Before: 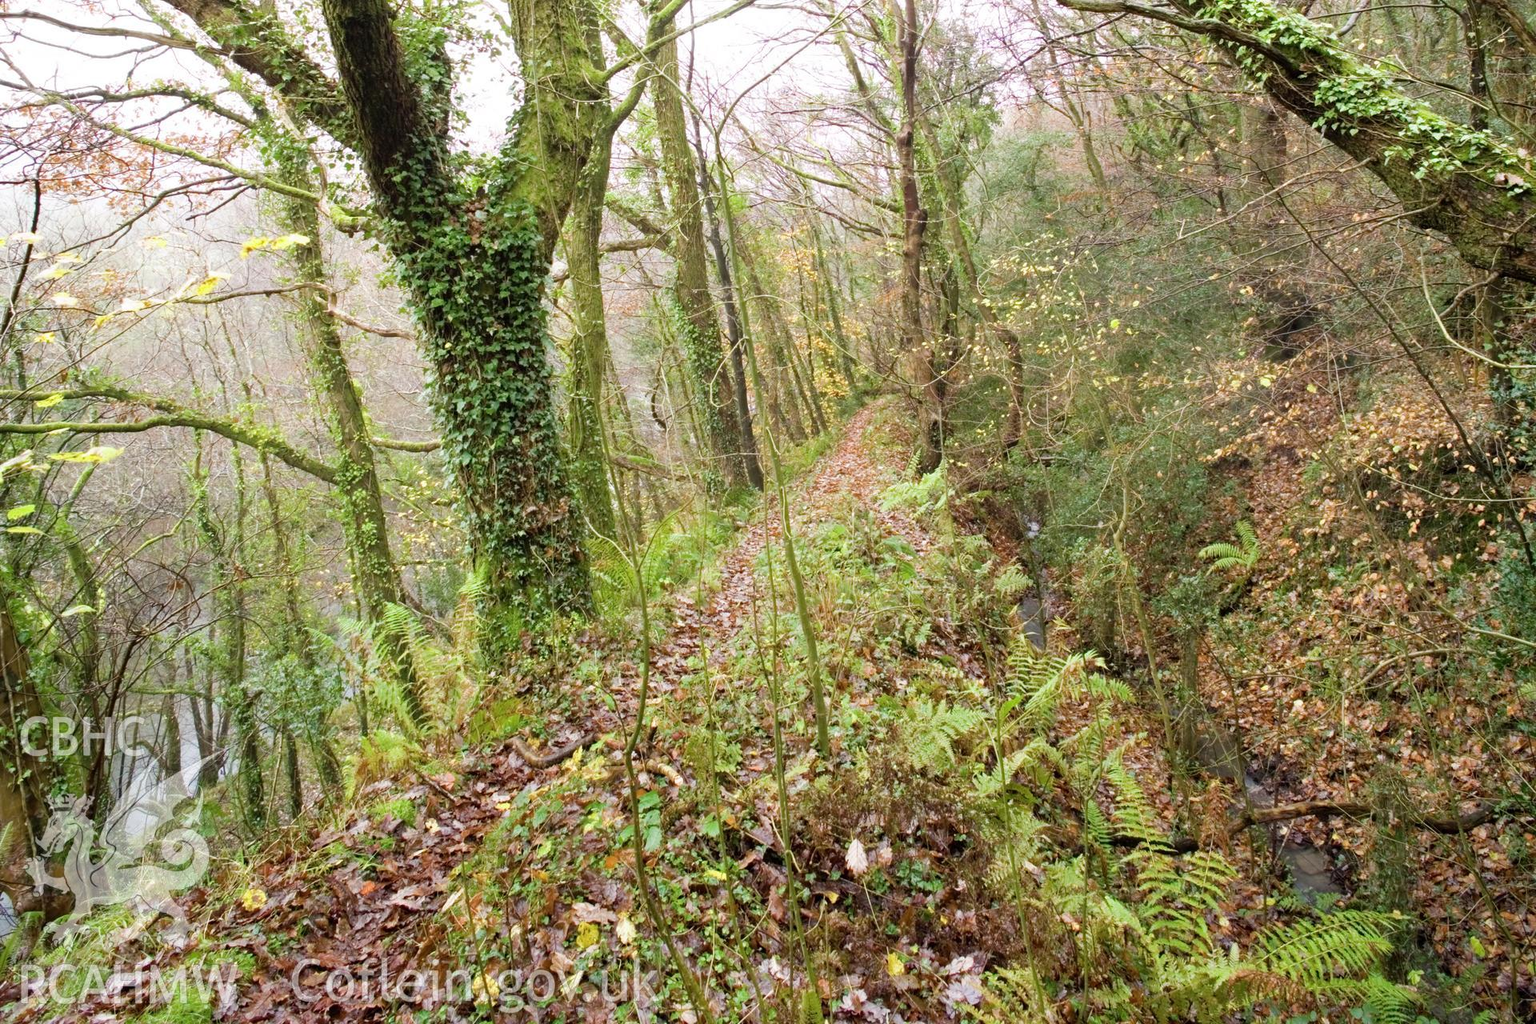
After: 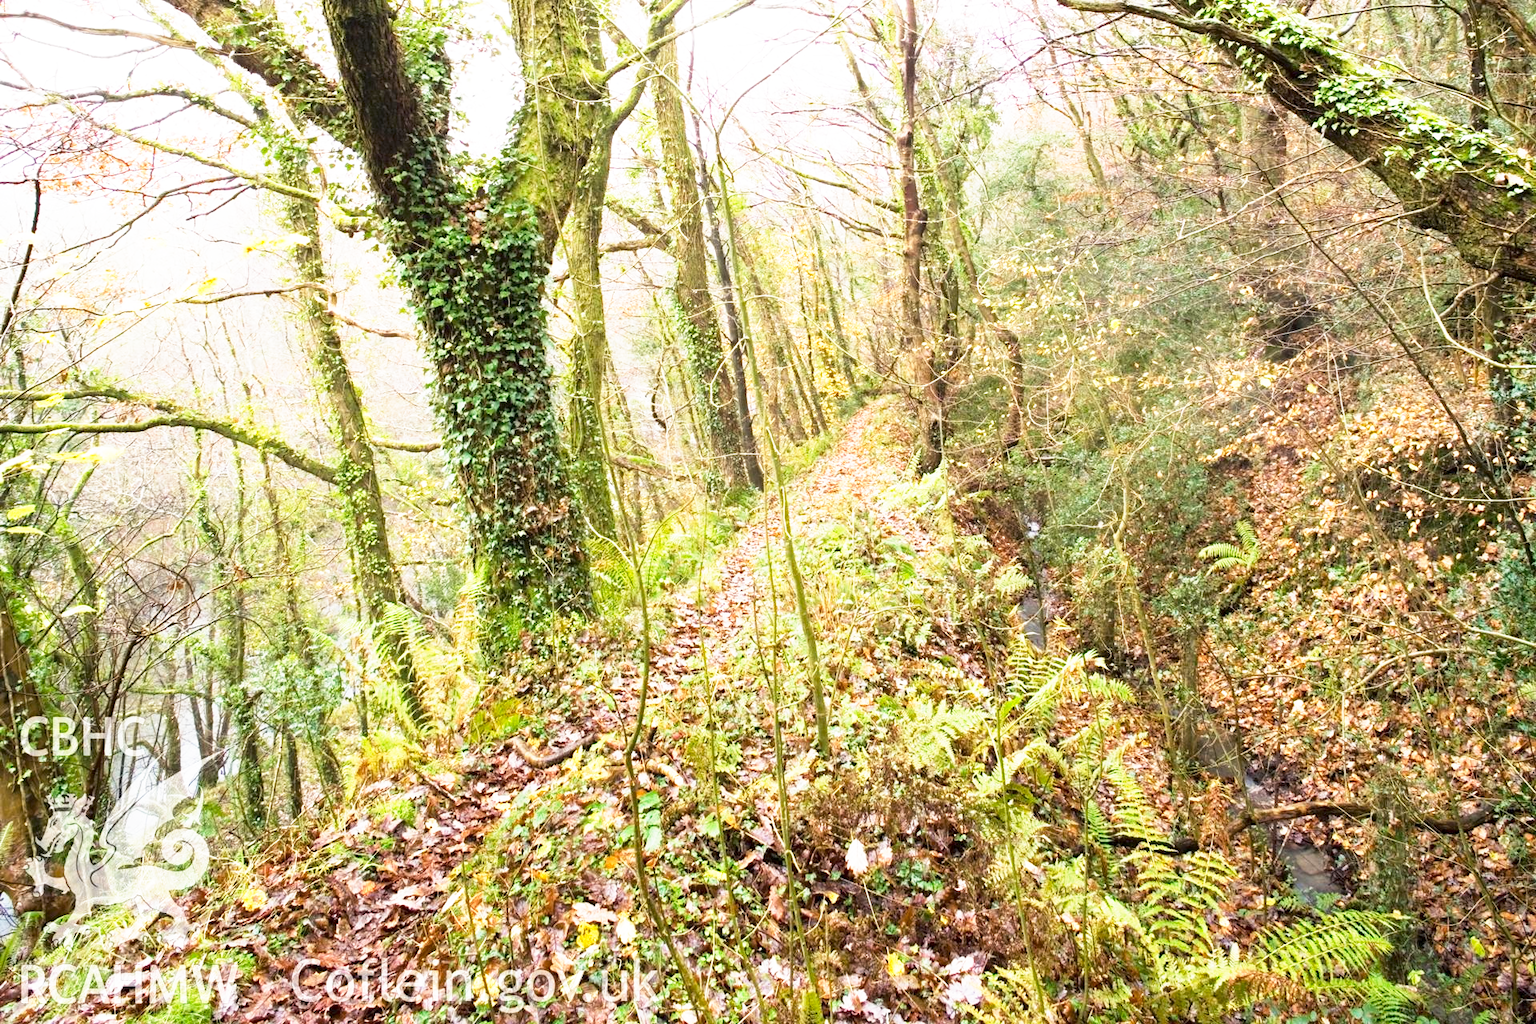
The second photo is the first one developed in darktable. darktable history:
base curve: curves: ch0 [(0, 0) (0.495, 0.917) (1, 1)], preserve colors none
